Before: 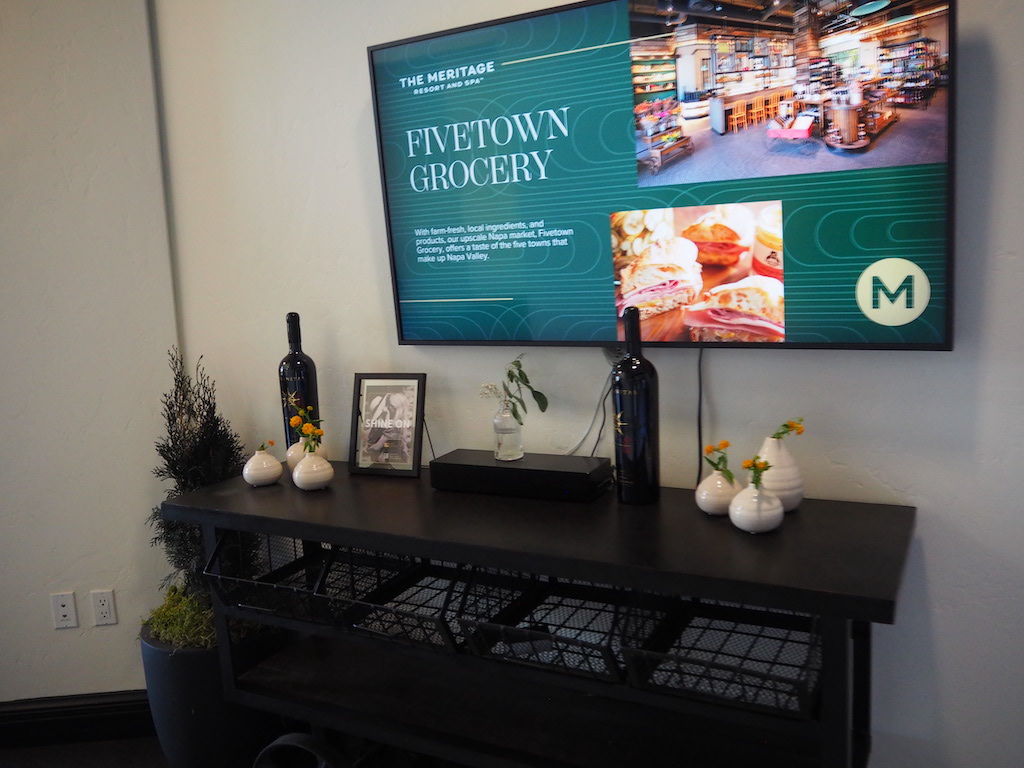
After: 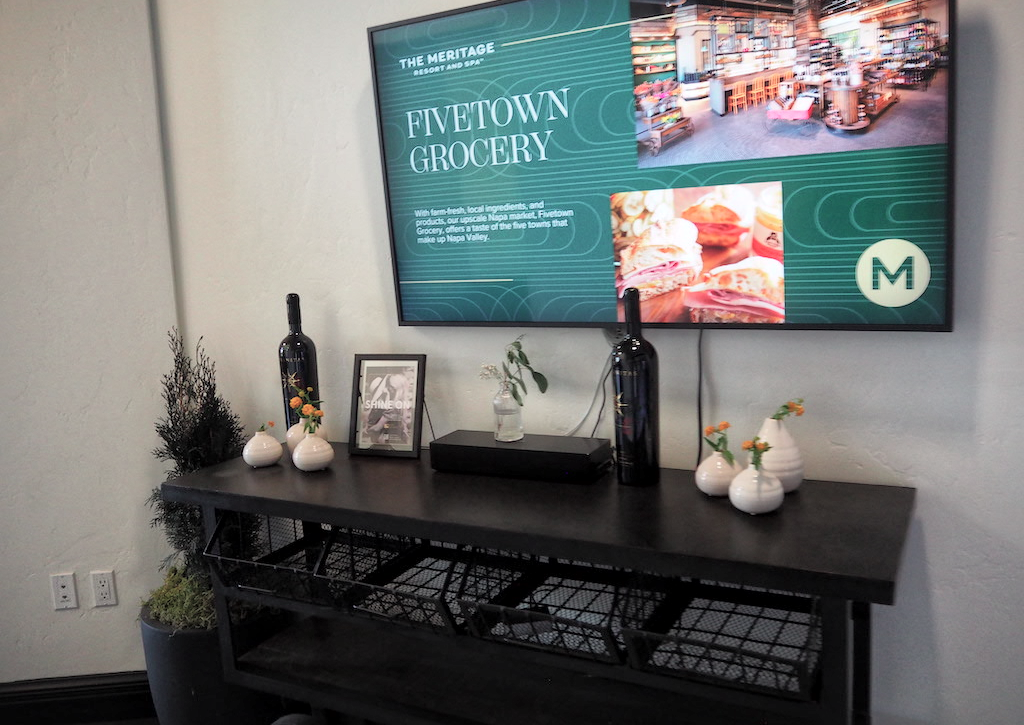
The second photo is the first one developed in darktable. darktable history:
global tonemap: drago (1, 100), detail 1
crop and rotate: top 2.479%, bottom 3.018%
color contrast: blue-yellow contrast 0.7
